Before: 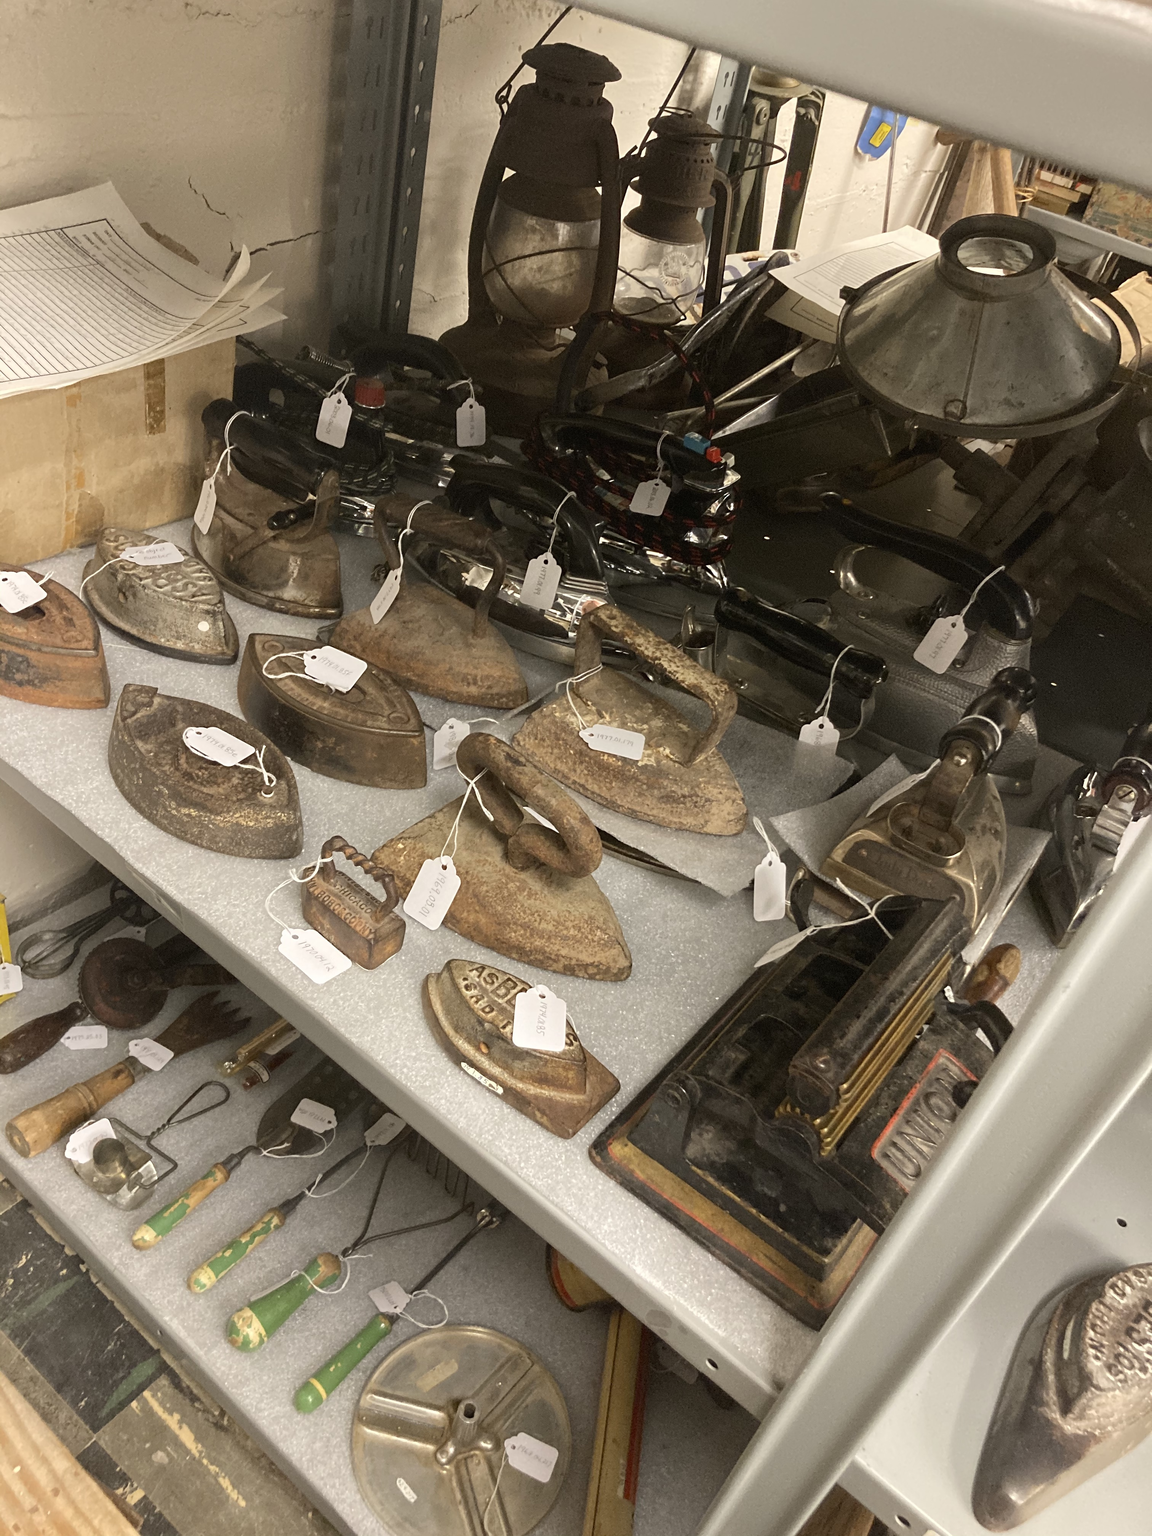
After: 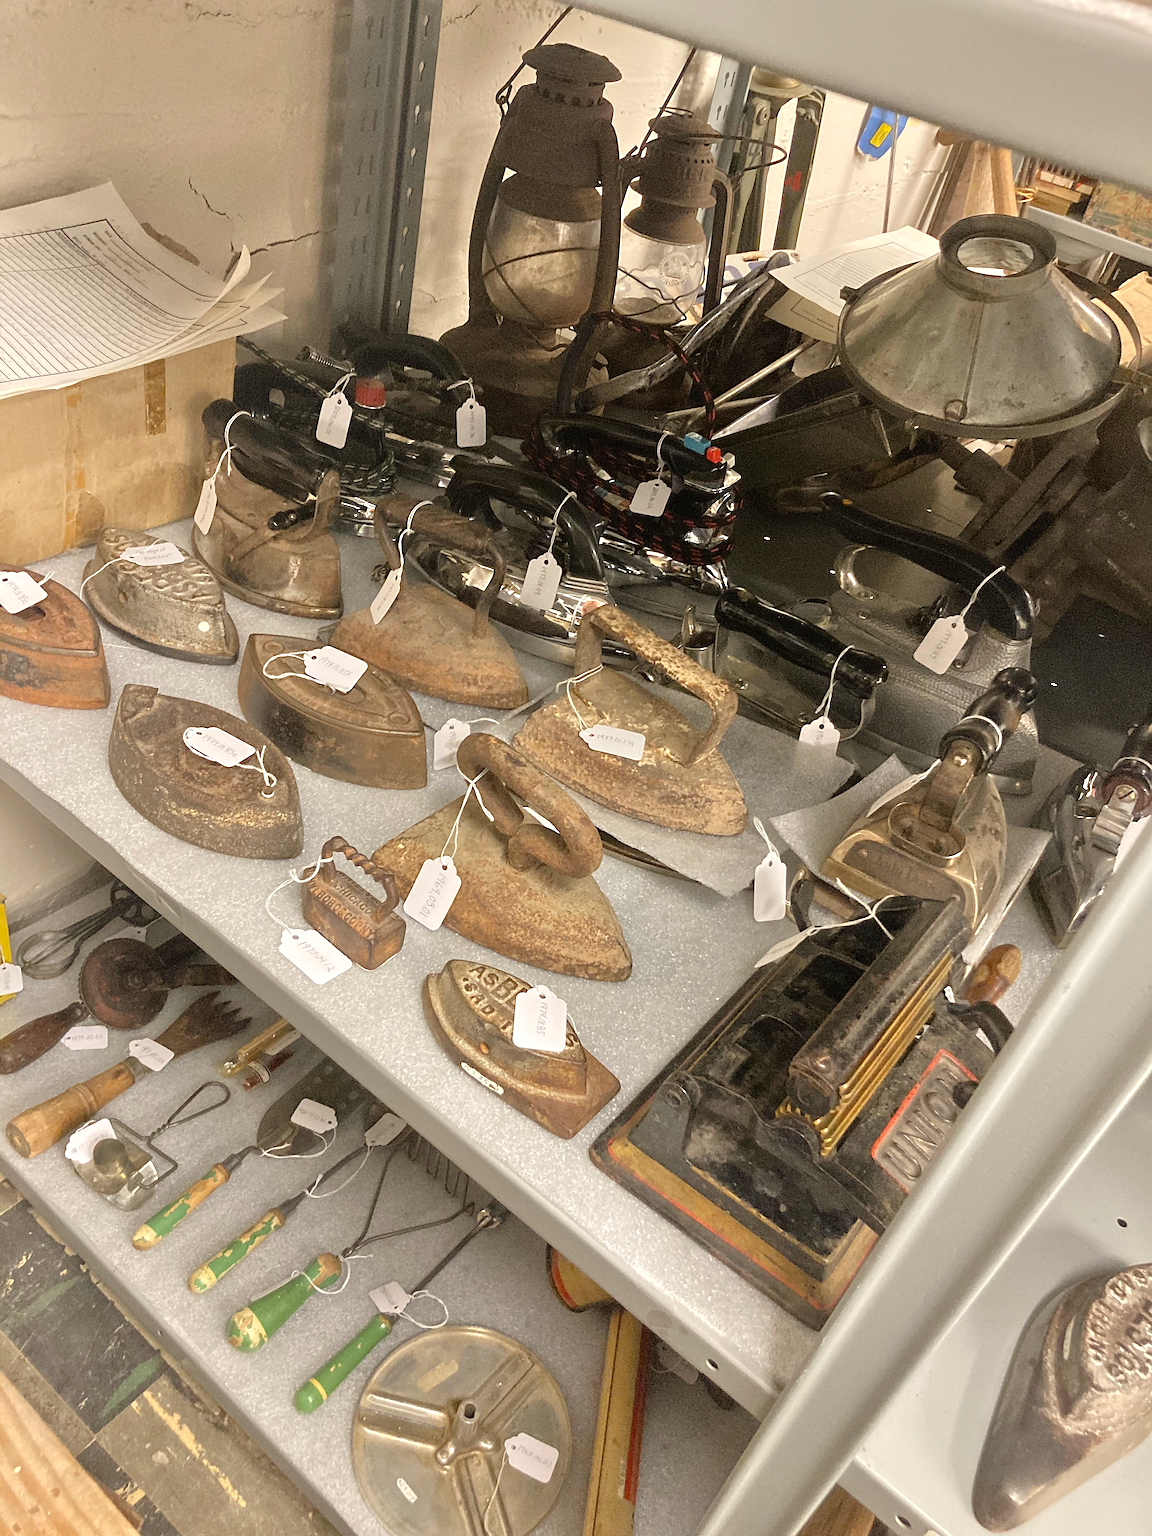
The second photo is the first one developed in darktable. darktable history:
sharpen: on, module defaults
tone equalizer: -7 EV 0.15 EV, -6 EV 0.6 EV, -5 EV 1.15 EV, -4 EV 1.33 EV, -3 EV 1.15 EV, -2 EV 0.6 EV, -1 EV 0.15 EV, mask exposure compensation -0.5 EV
